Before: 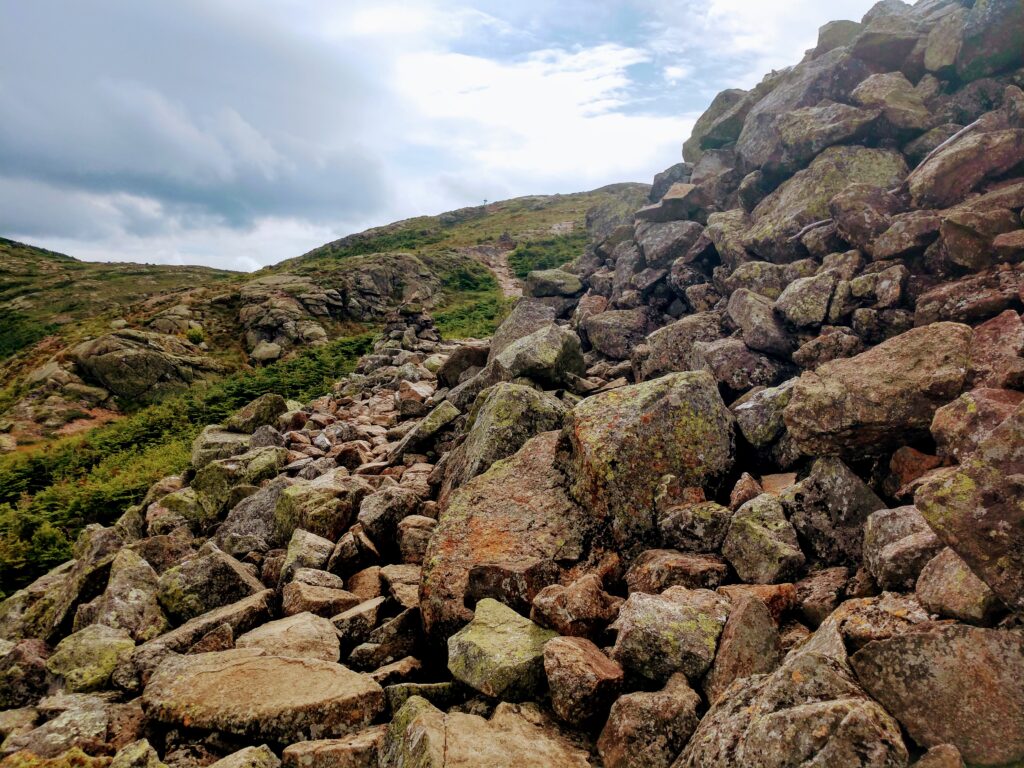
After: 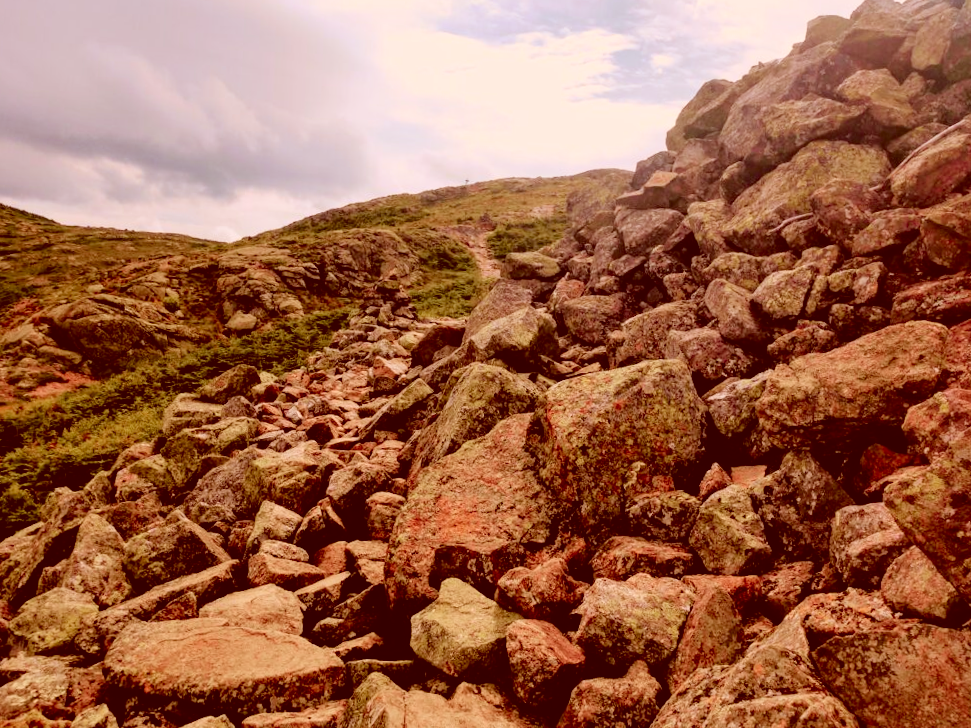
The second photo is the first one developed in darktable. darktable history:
tone curve: curves: ch0 [(0, 0.021) (0.049, 0.044) (0.152, 0.14) (0.328, 0.377) (0.473, 0.543) (0.641, 0.705) (0.868, 0.887) (1, 0.969)]; ch1 [(0, 0) (0.302, 0.331) (0.427, 0.433) (0.472, 0.47) (0.502, 0.503) (0.522, 0.526) (0.564, 0.591) (0.602, 0.632) (0.677, 0.701) (0.859, 0.885) (1, 1)]; ch2 [(0, 0) (0.33, 0.301) (0.447, 0.44) (0.487, 0.496) (0.502, 0.516) (0.535, 0.554) (0.565, 0.598) (0.618, 0.629) (1, 1)], color space Lab, independent channels, preserve colors none
color correction: highlights a* 9.03, highlights b* 8.71, shadows a* 40, shadows b* 40, saturation 0.8
crop and rotate: angle -2.38°
